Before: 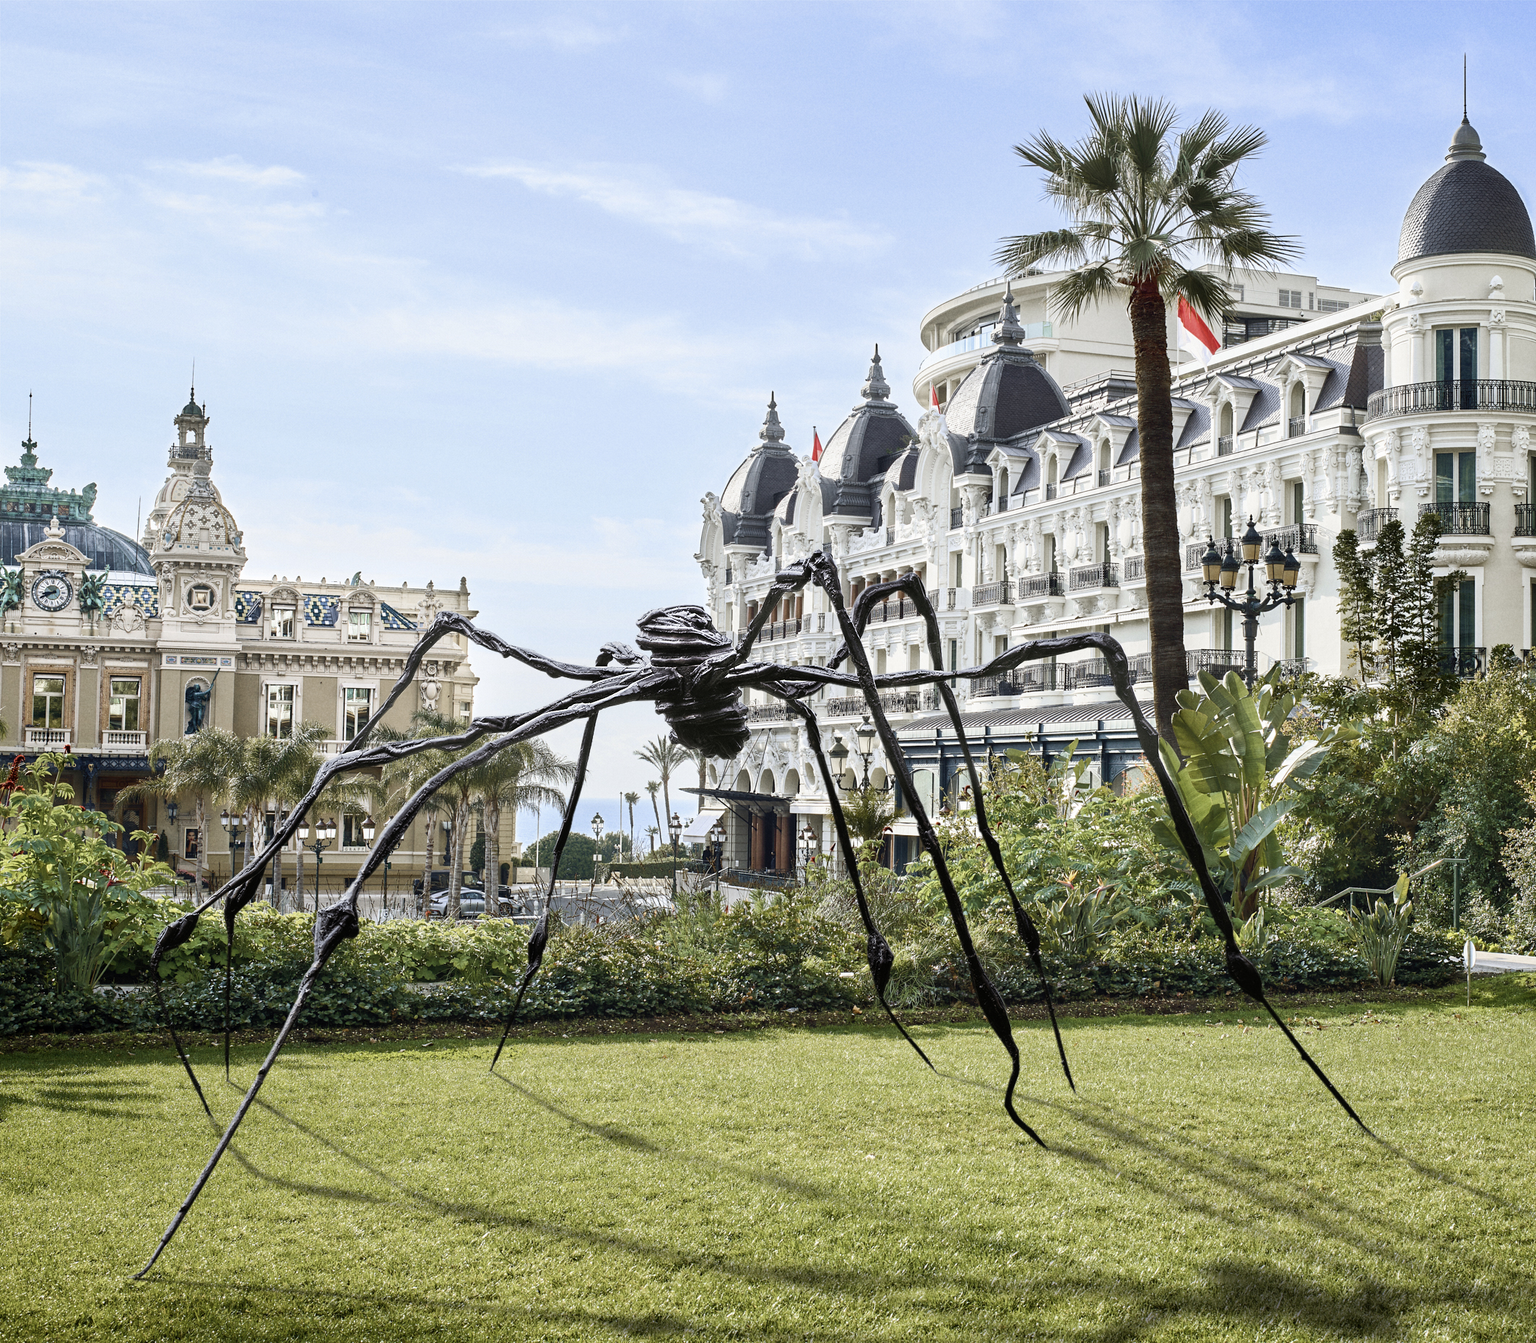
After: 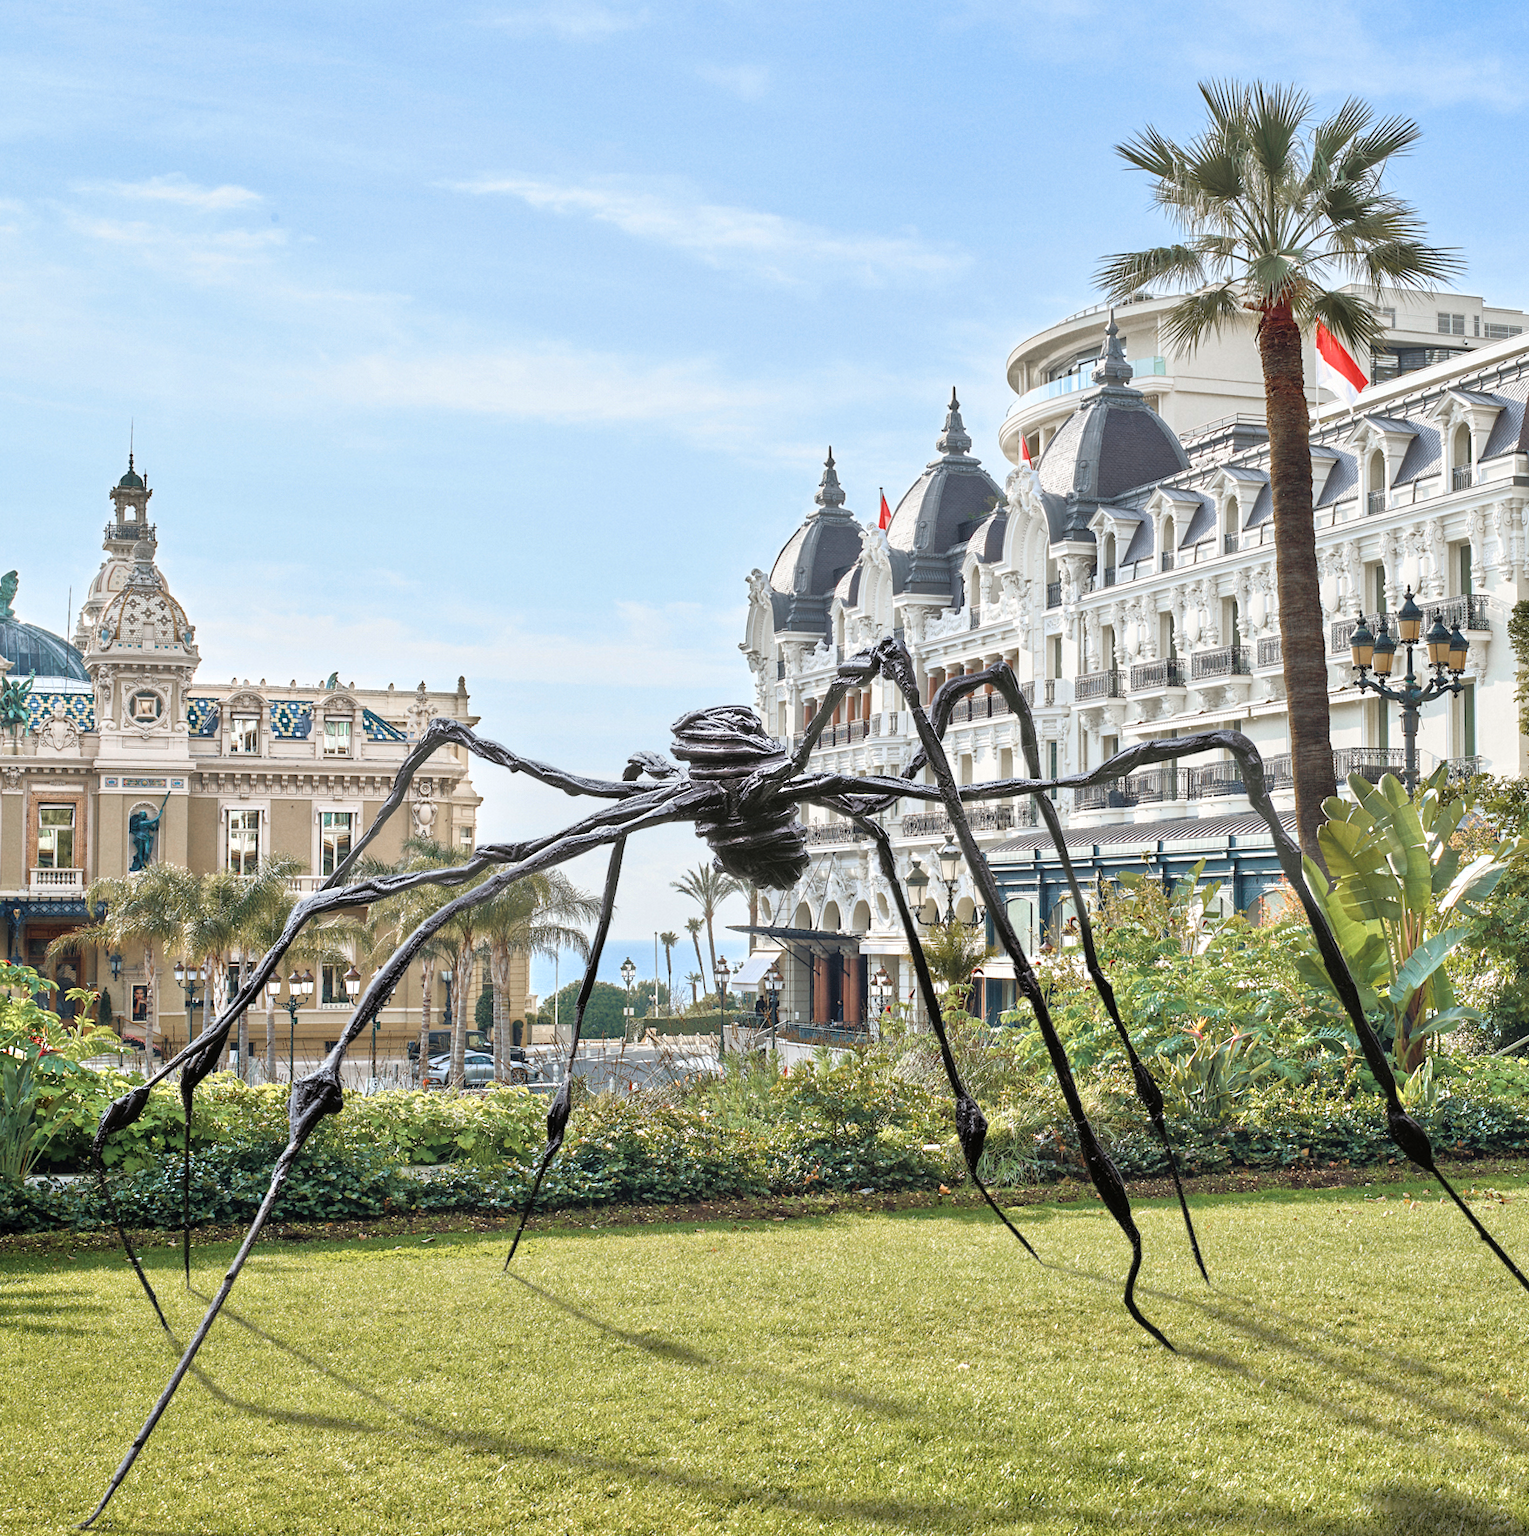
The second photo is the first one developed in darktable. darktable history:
tone equalizer: -7 EV 0.15 EV, -6 EV 0.6 EV, -5 EV 1.15 EV, -4 EV 1.33 EV, -3 EV 1.15 EV, -2 EV 0.6 EV, -1 EV 0.15 EV, mask exposure compensation -0.5 EV
crop and rotate: angle 1°, left 4.281%, top 0.642%, right 11.383%, bottom 2.486%
